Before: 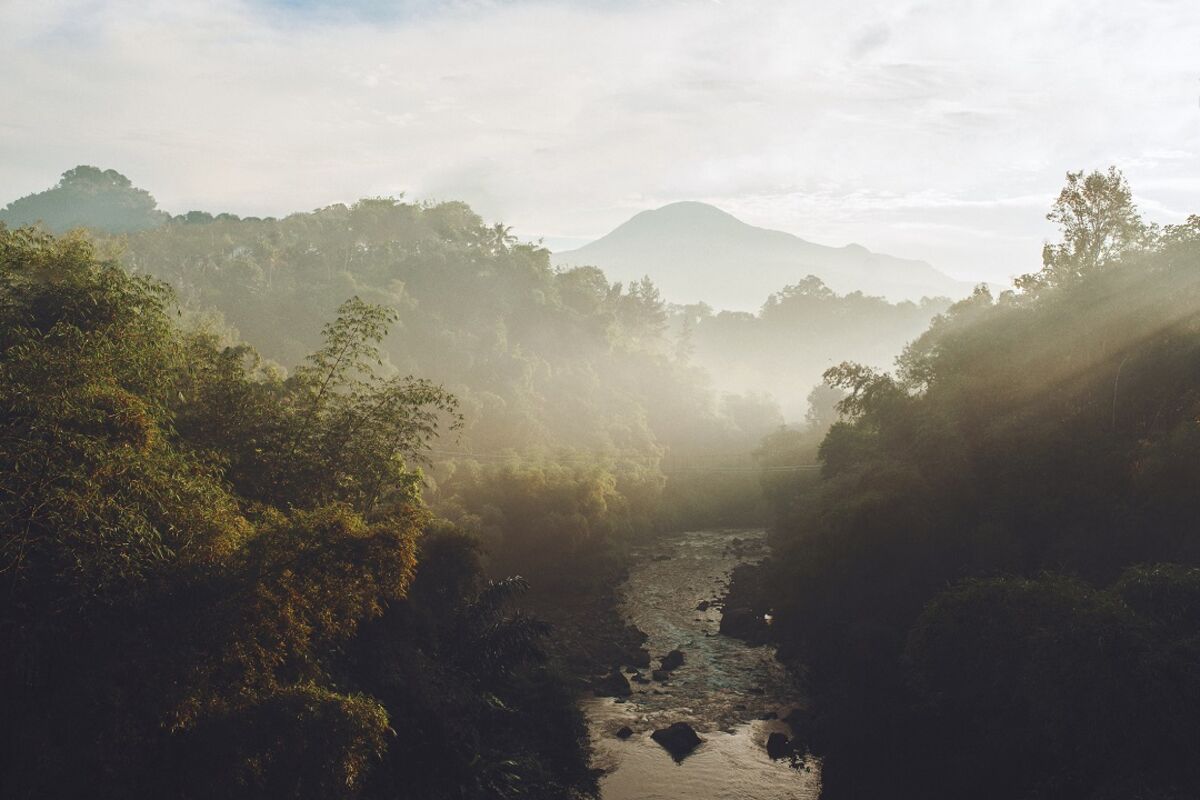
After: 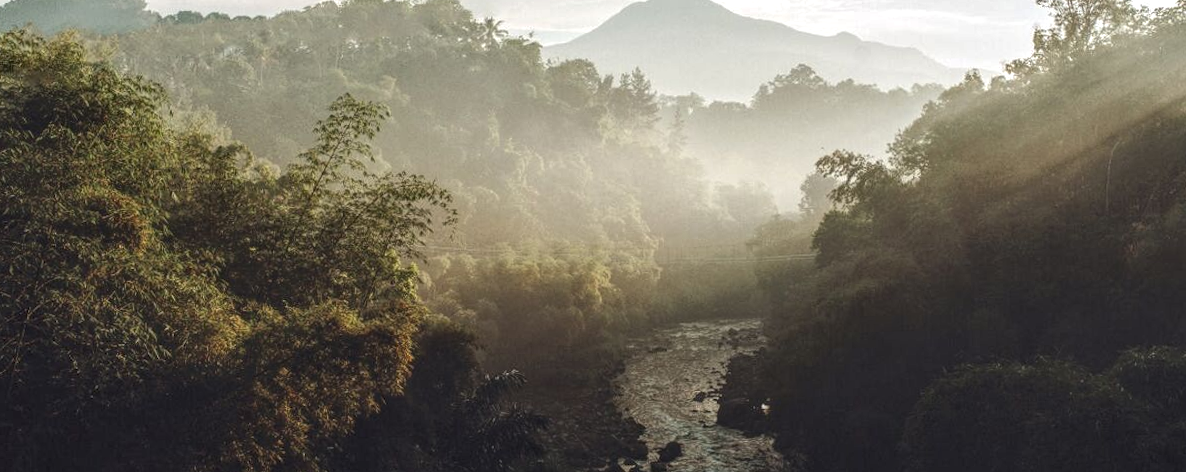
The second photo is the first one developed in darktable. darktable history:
crop and rotate: top 25.357%, bottom 13.942%
rotate and perspective: rotation -1°, crop left 0.011, crop right 0.989, crop top 0.025, crop bottom 0.975
local contrast: highlights 100%, shadows 100%, detail 200%, midtone range 0.2
